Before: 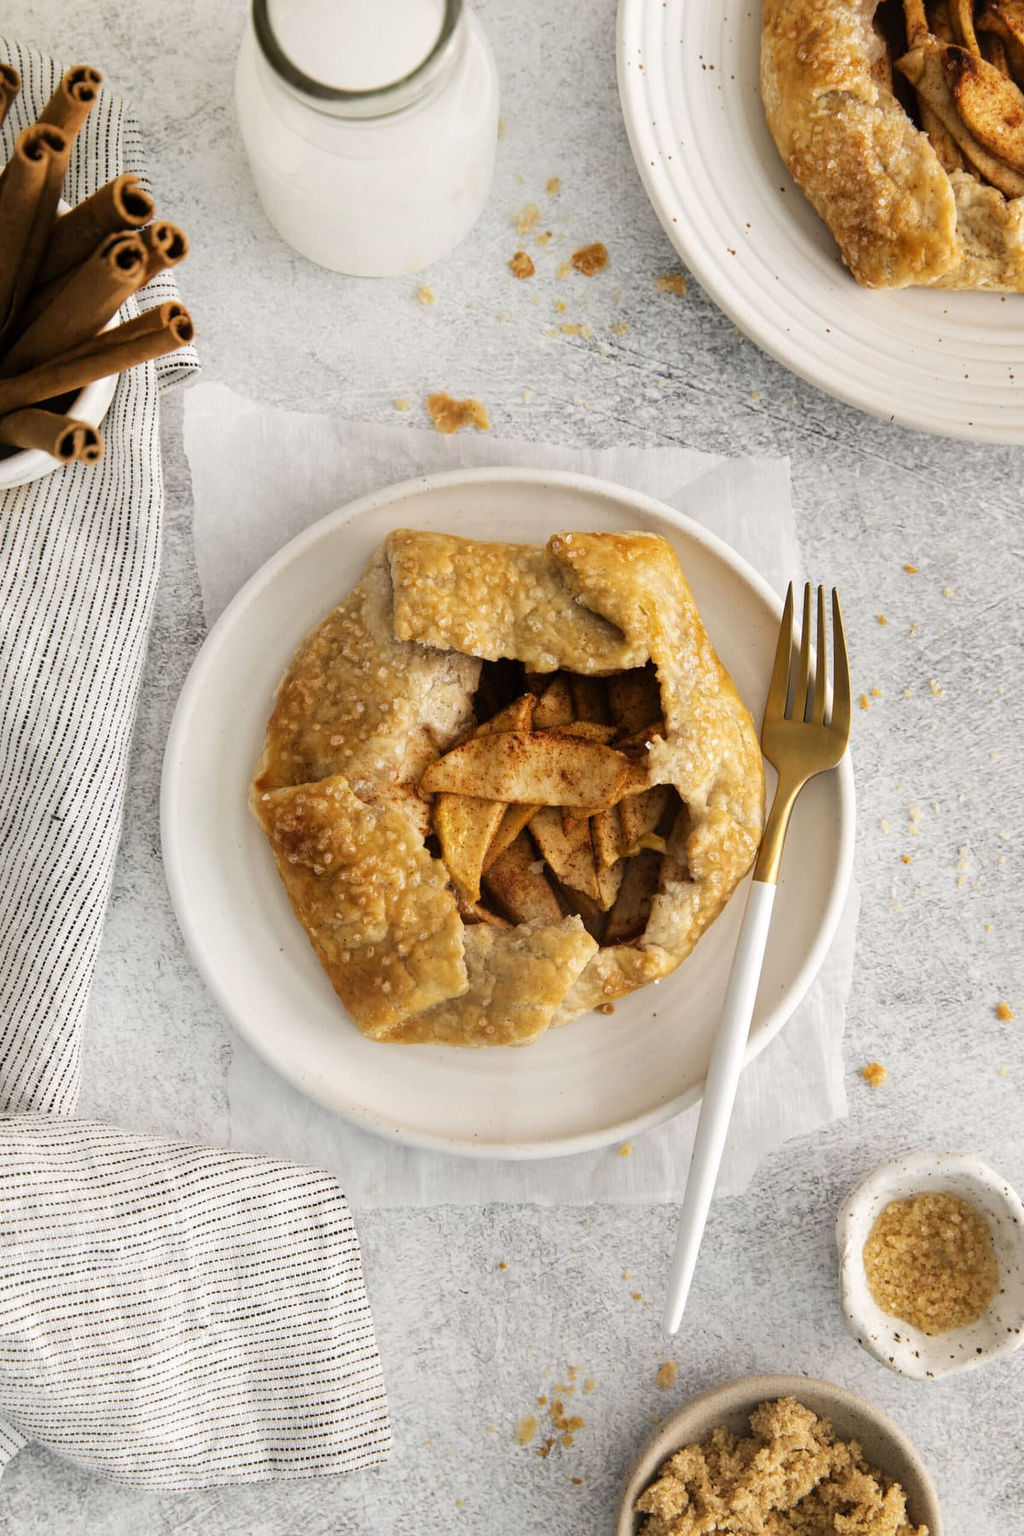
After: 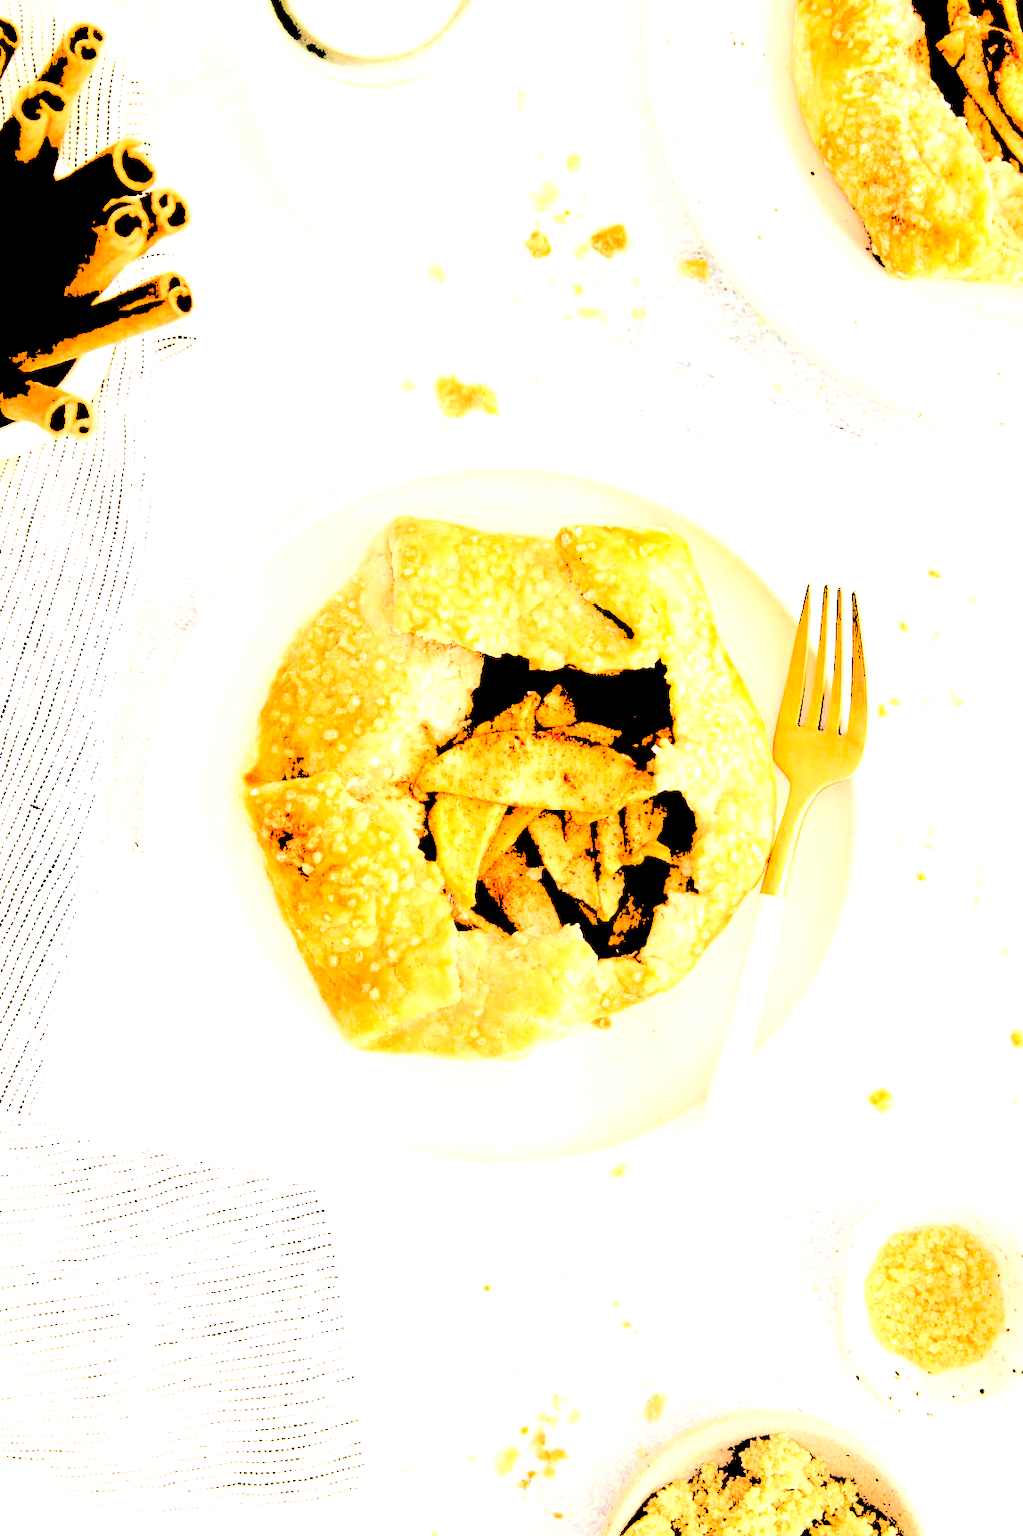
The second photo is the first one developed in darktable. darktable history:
levels: levels [0.246, 0.246, 0.506]
crop and rotate: angle -1.69°
